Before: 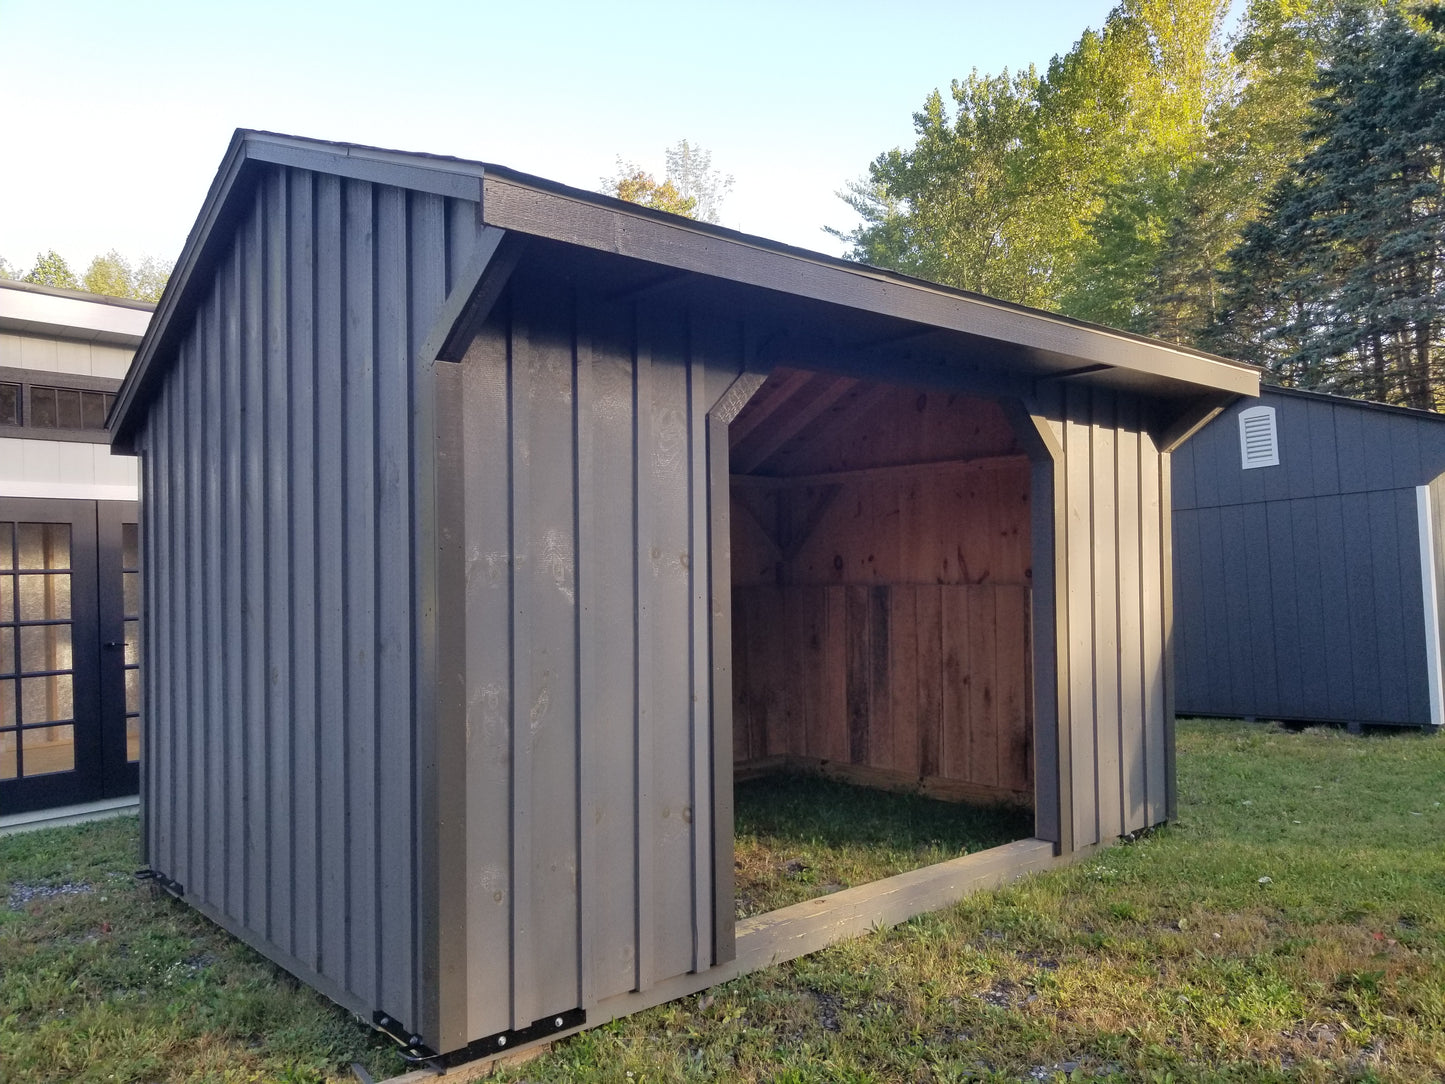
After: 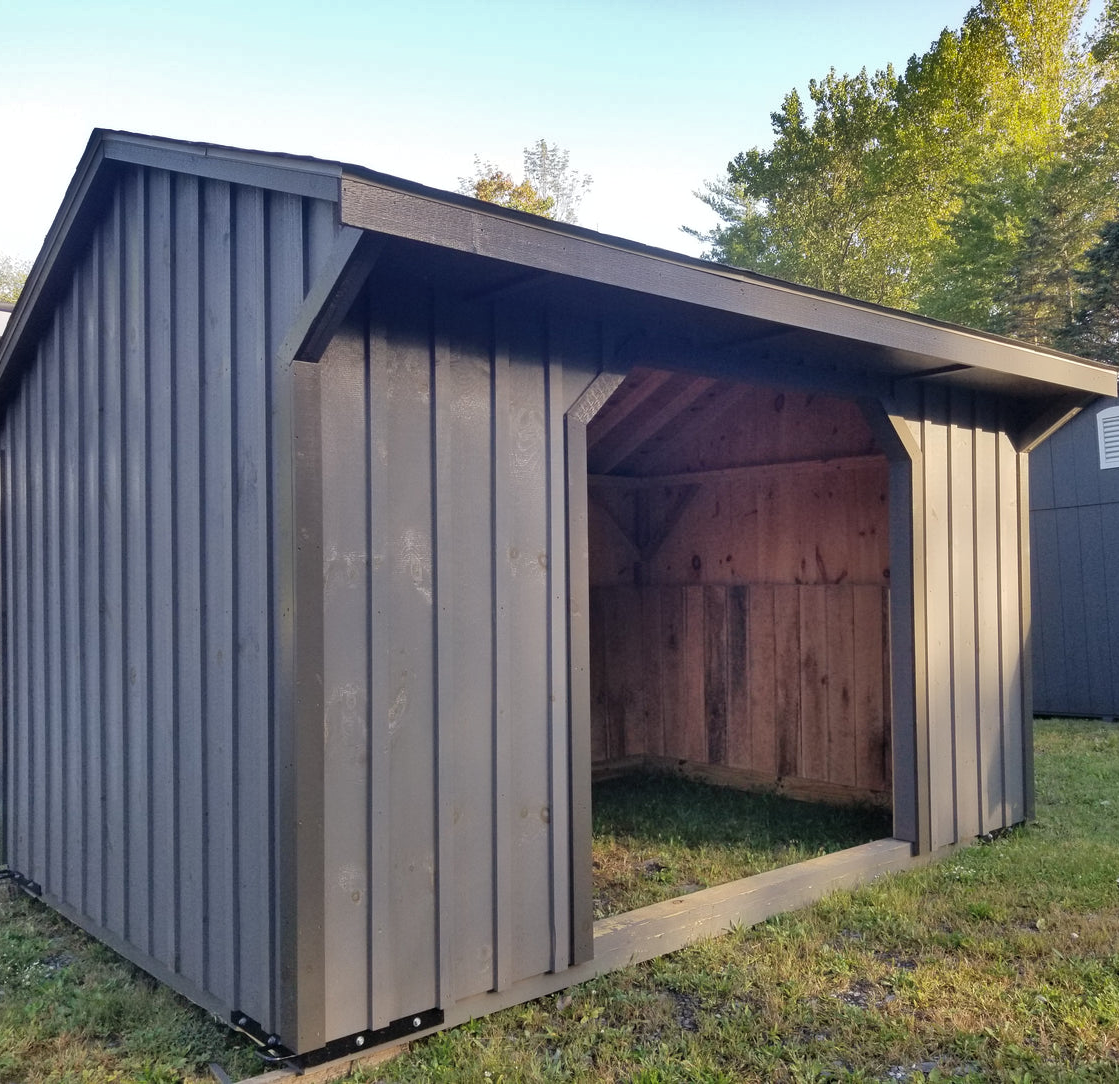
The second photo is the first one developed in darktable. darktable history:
crop: left 9.88%, right 12.664%
shadows and highlights: shadows 60, highlights -60.23, soften with gaussian
